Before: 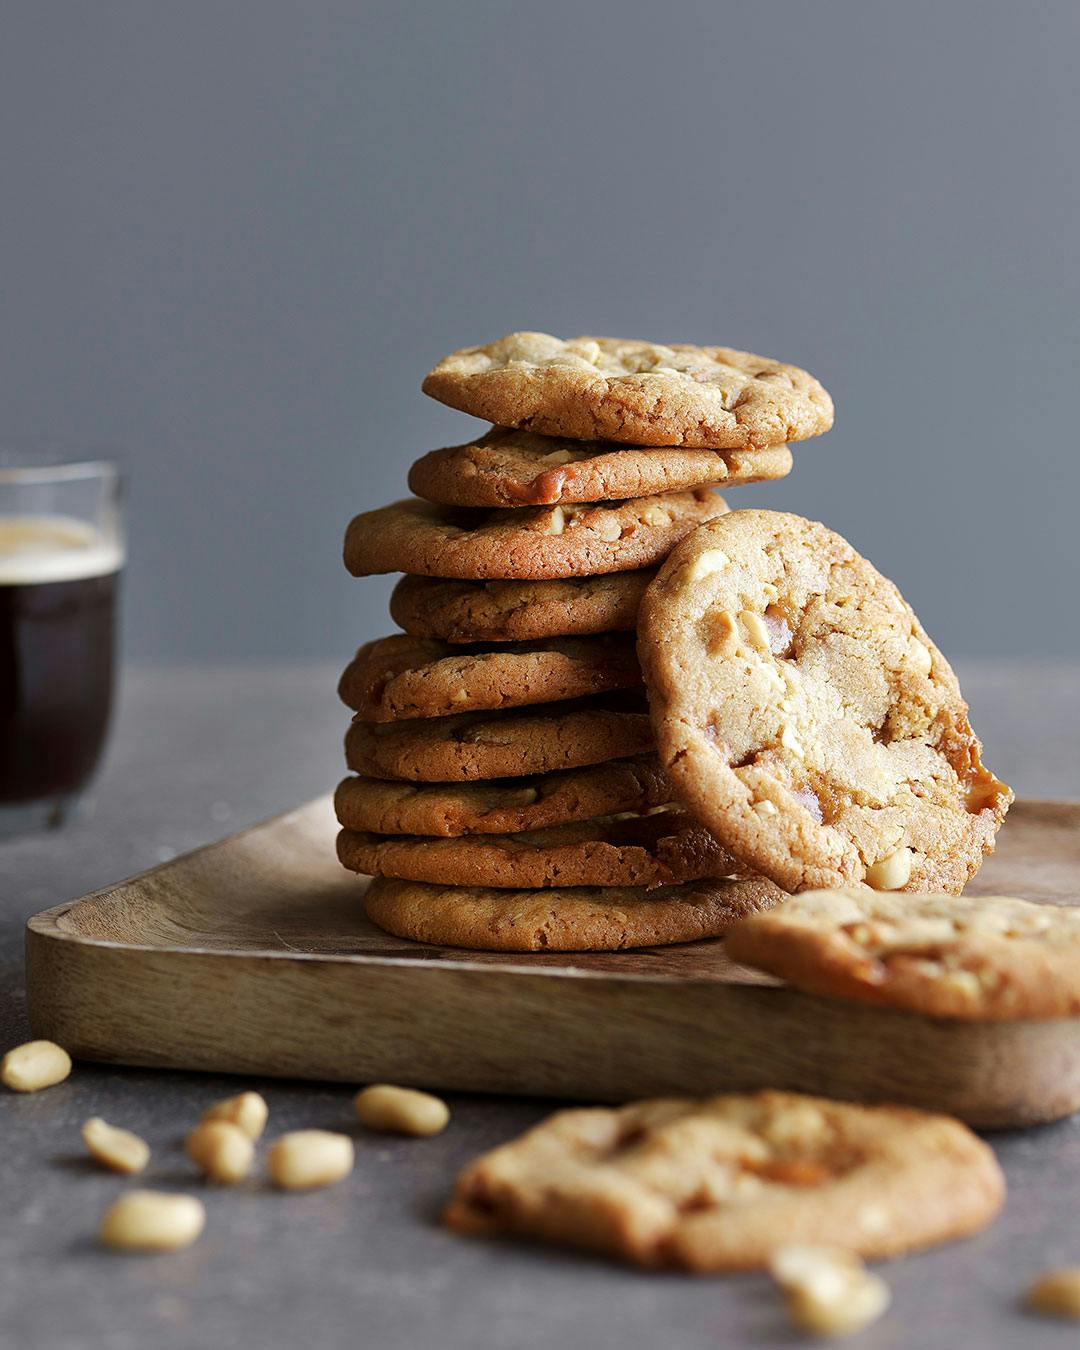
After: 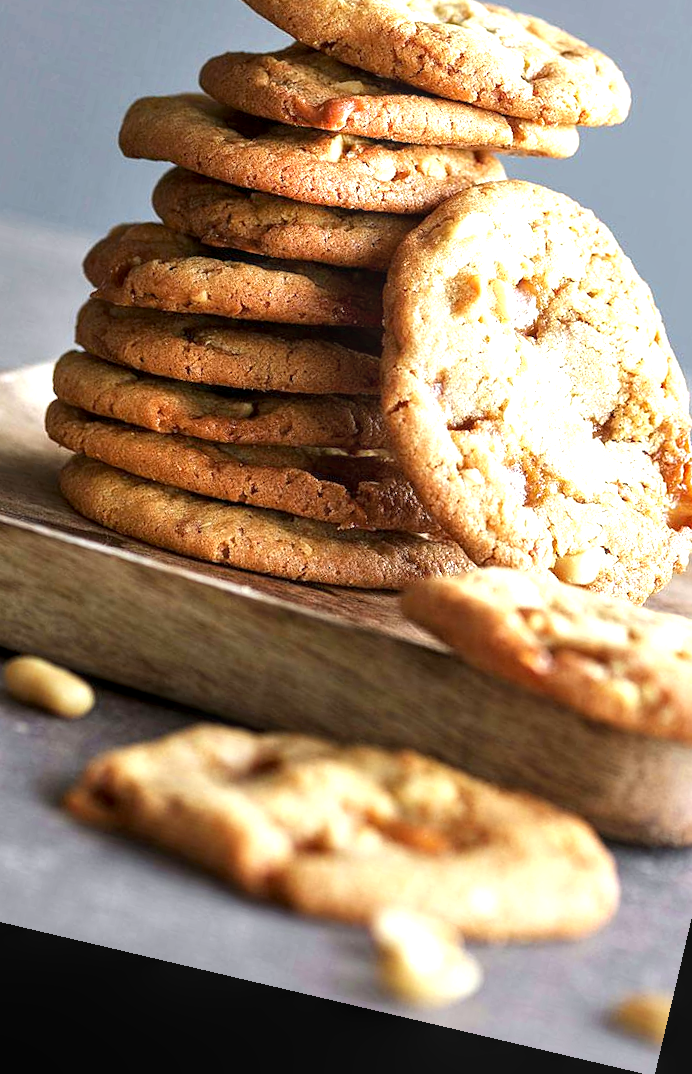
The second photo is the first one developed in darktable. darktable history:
local contrast: on, module defaults
exposure: exposure 1 EV, compensate highlight preservation false
rotate and perspective: rotation 13.27°, automatic cropping off
white balance: red 0.986, blue 1.01
crop and rotate: left 29.237%, top 31.152%, right 19.807%
